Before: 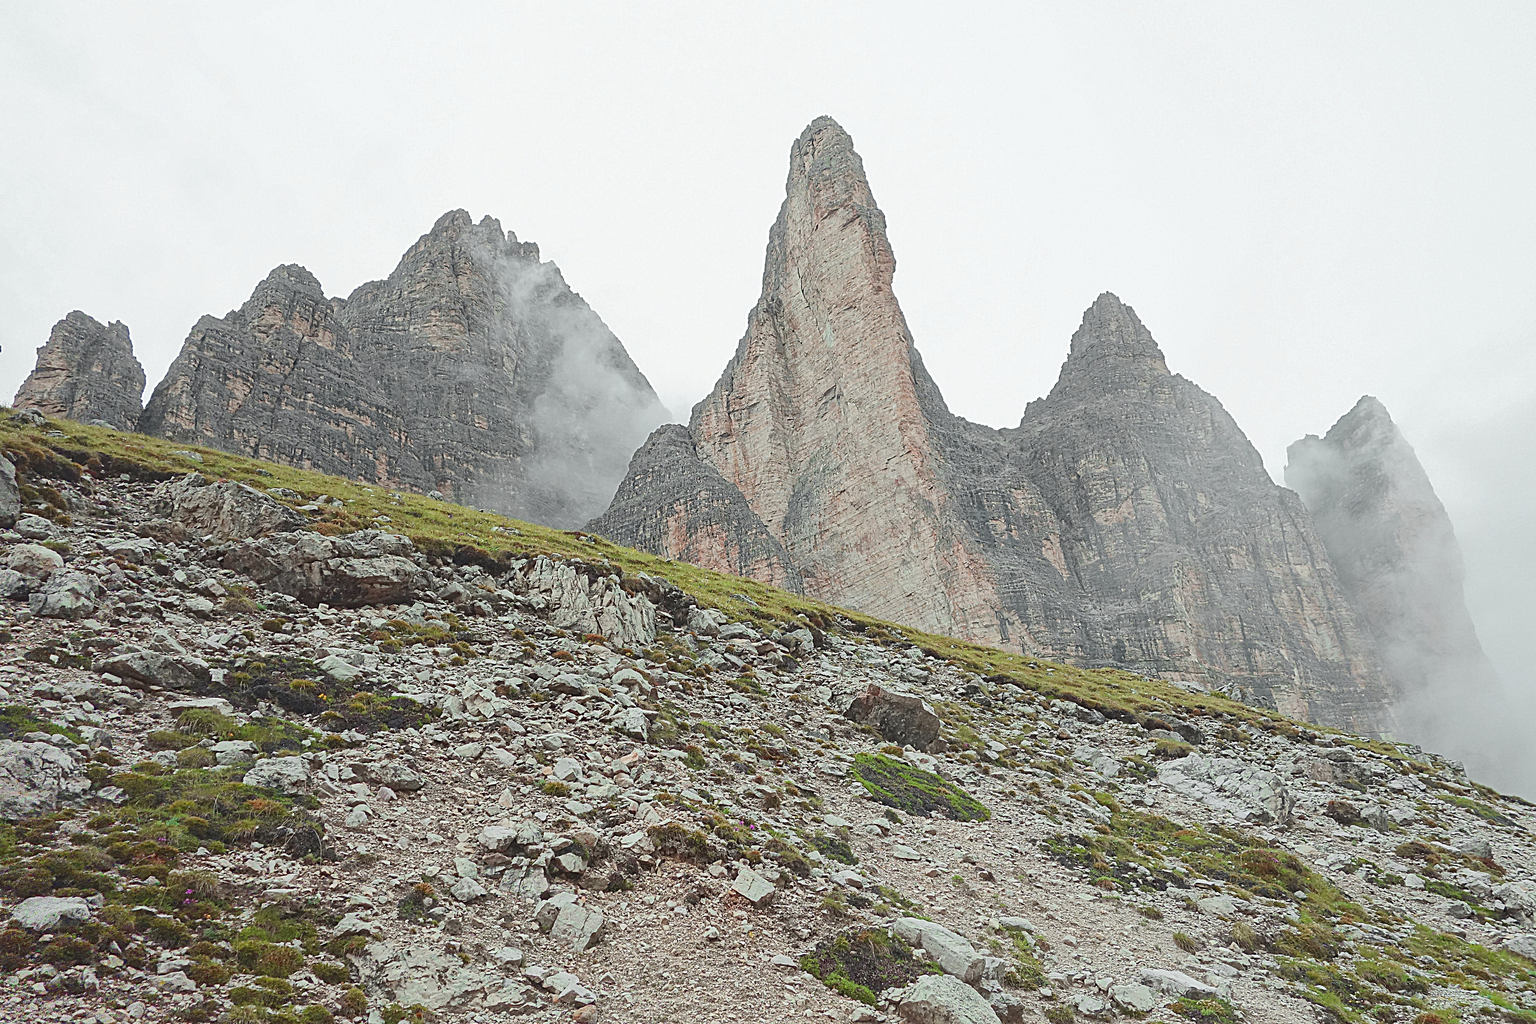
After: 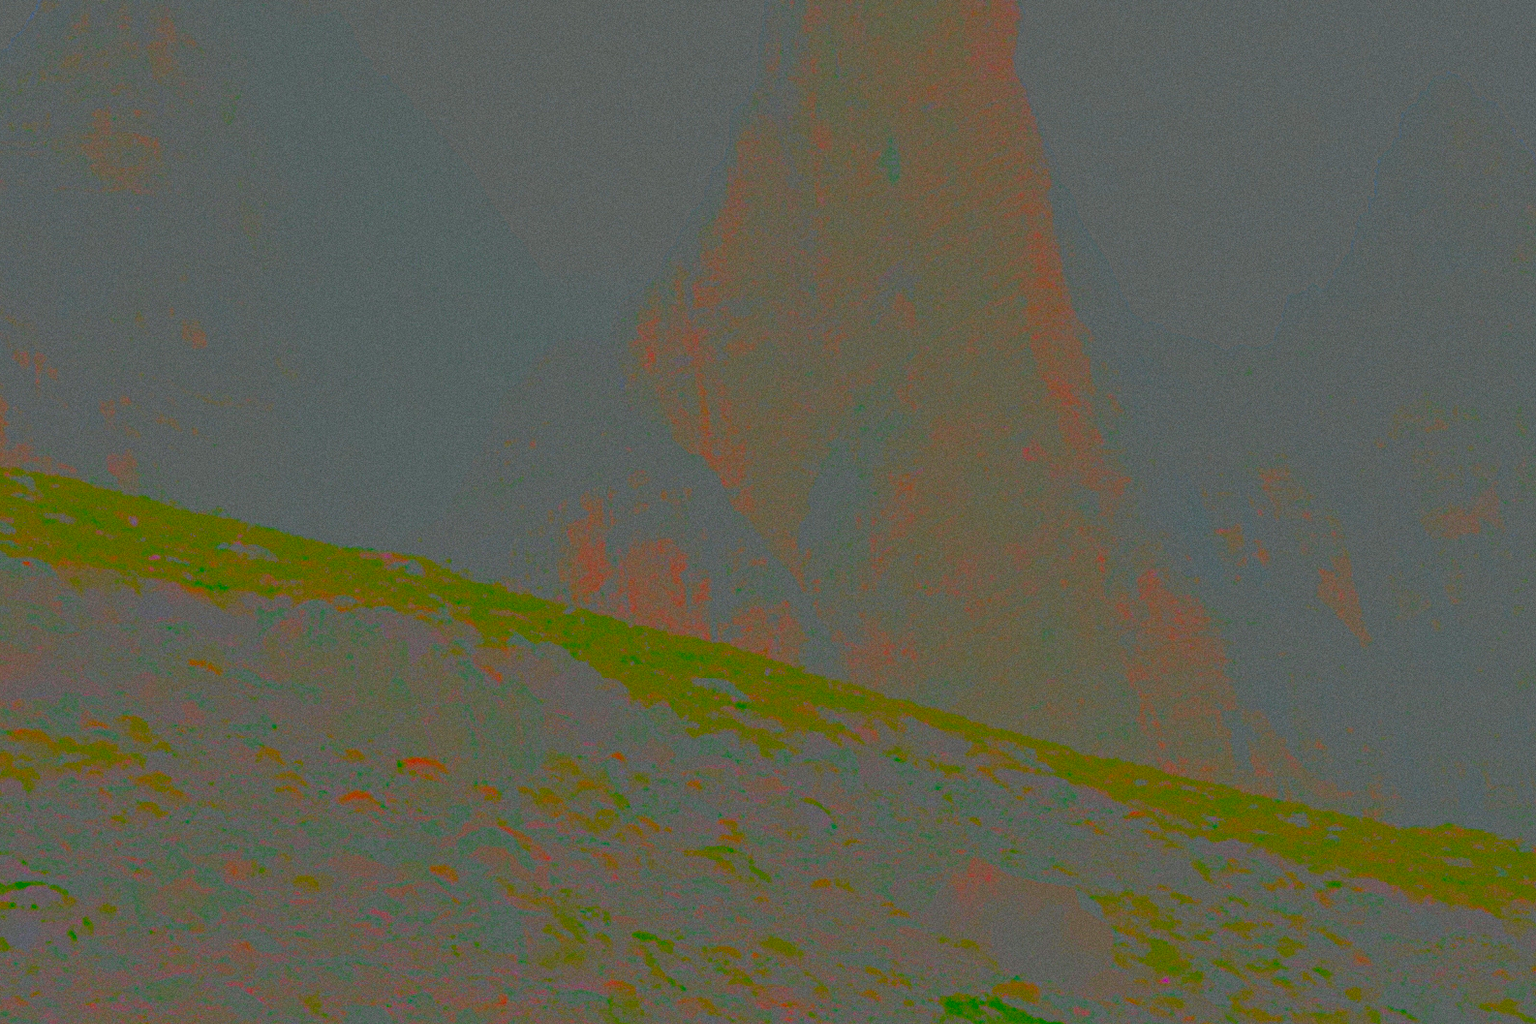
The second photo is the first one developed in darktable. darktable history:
tone equalizer: -8 EV -0.75 EV, -7 EV -0.7 EV, -6 EV -0.6 EV, -5 EV -0.4 EV, -3 EV 0.4 EV, -2 EV 0.6 EV, -1 EV 0.7 EV, +0 EV 0.75 EV, edges refinement/feathering 500, mask exposure compensation -1.57 EV, preserve details no
tone curve: curves: ch0 [(0, 0.01) (0.037, 0.032) (0.131, 0.108) (0.275, 0.256) (0.483, 0.512) (0.61, 0.665) (0.696, 0.742) (0.792, 0.819) (0.911, 0.925) (0.997, 0.995)]; ch1 [(0, 0) (0.308, 0.29) (0.425, 0.411) (0.492, 0.488) (0.507, 0.503) (0.53, 0.532) (0.573, 0.586) (0.683, 0.702) (0.746, 0.77) (1, 1)]; ch2 [(0, 0) (0.246, 0.233) (0.36, 0.352) (0.415, 0.415) (0.485, 0.487) (0.502, 0.504) (0.525, 0.518) (0.539, 0.539) (0.587, 0.594) (0.636, 0.652) (0.711, 0.729) (0.845, 0.855) (0.998, 0.977)], color space Lab, independent channels, preserve colors none
grain: on, module defaults
crop: left 25%, top 25%, right 25%, bottom 25%
sharpen: radius 1.272, amount 0.305, threshold 0
contrast brightness saturation: contrast -0.99, brightness -0.17, saturation 0.75
